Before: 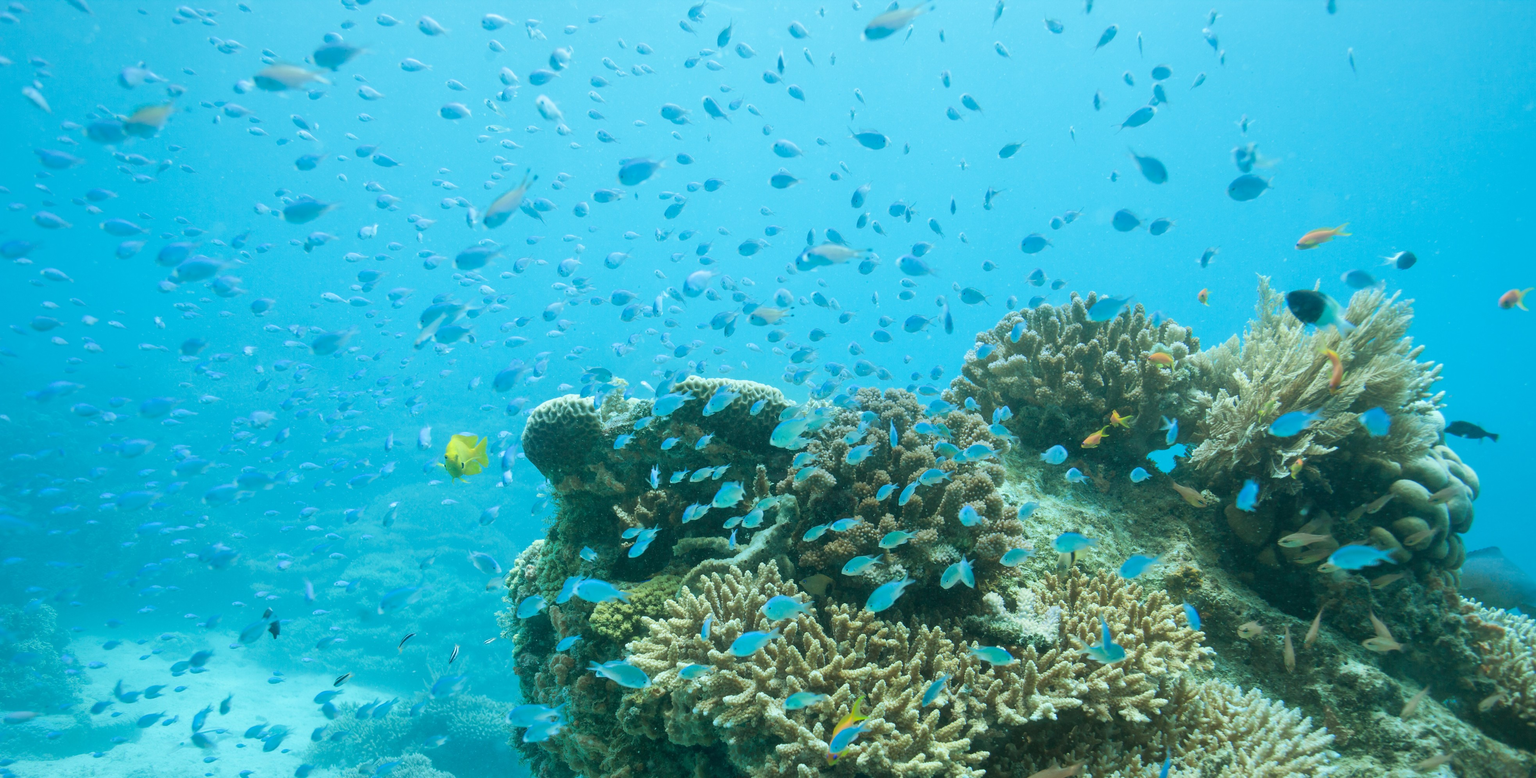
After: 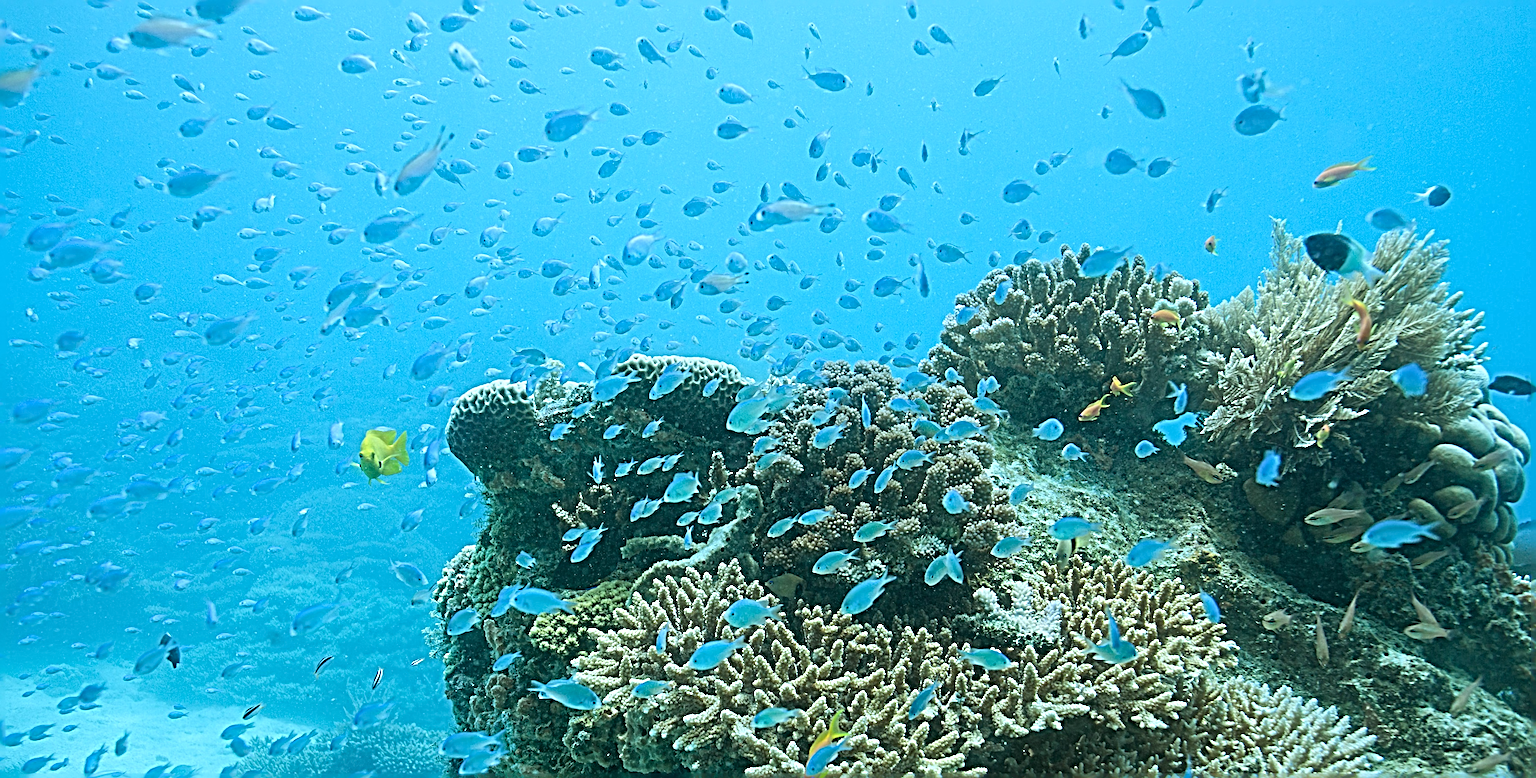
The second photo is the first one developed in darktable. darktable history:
white balance: red 0.954, blue 1.079
sharpen: radius 6.3, amount 1.8, threshold 0
crop and rotate: angle 1.96°, left 5.673%, top 5.673%
